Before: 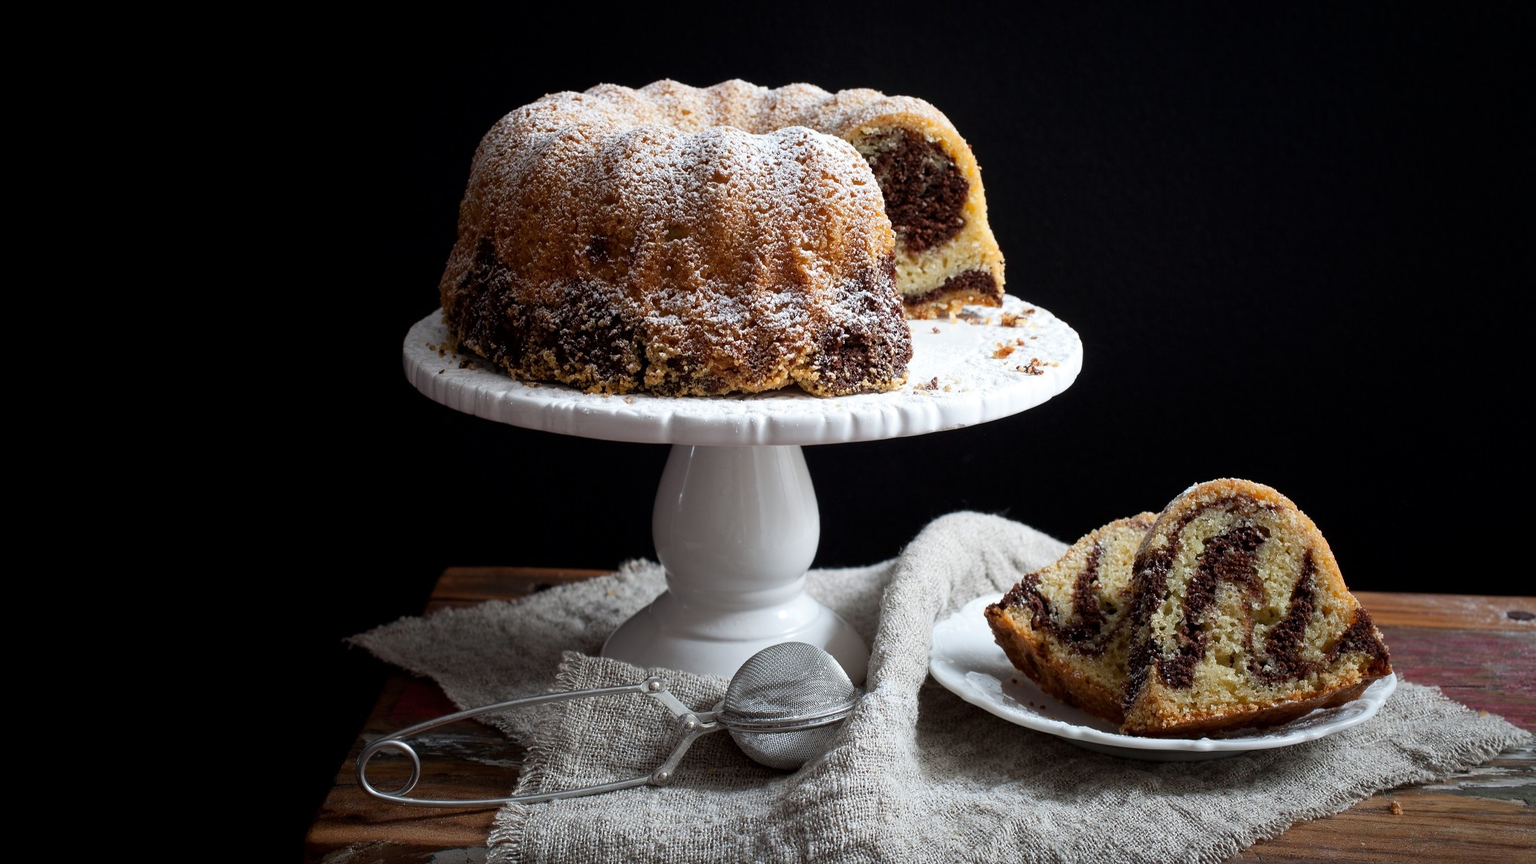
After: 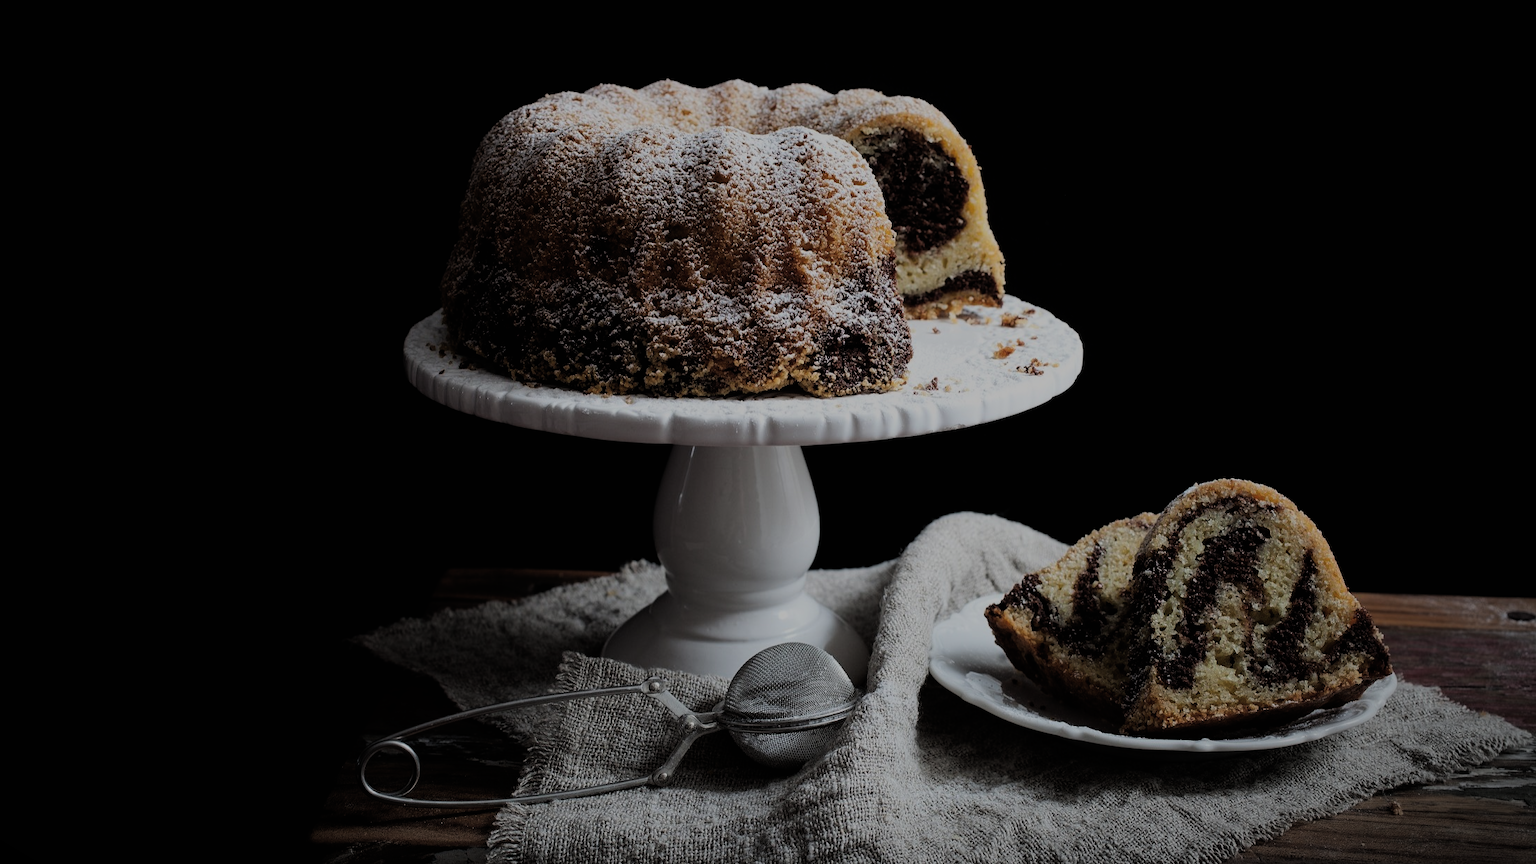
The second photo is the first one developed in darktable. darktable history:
exposure: black level correction -0.018, exposure -1.081 EV, compensate exposure bias true, compensate highlight preservation false
filmic rgb: black relative exposure -5.1 EV, white relative exposure 3.95 EV, threshold 5.98 EV, hardness 2.87, contrast 1.203, highlights saturation mix -30.28%, enable highlight reconstruction true
vignetting: fall-off start 99.64%, center (-0.053, -0.356), width/height ratio 1.307
